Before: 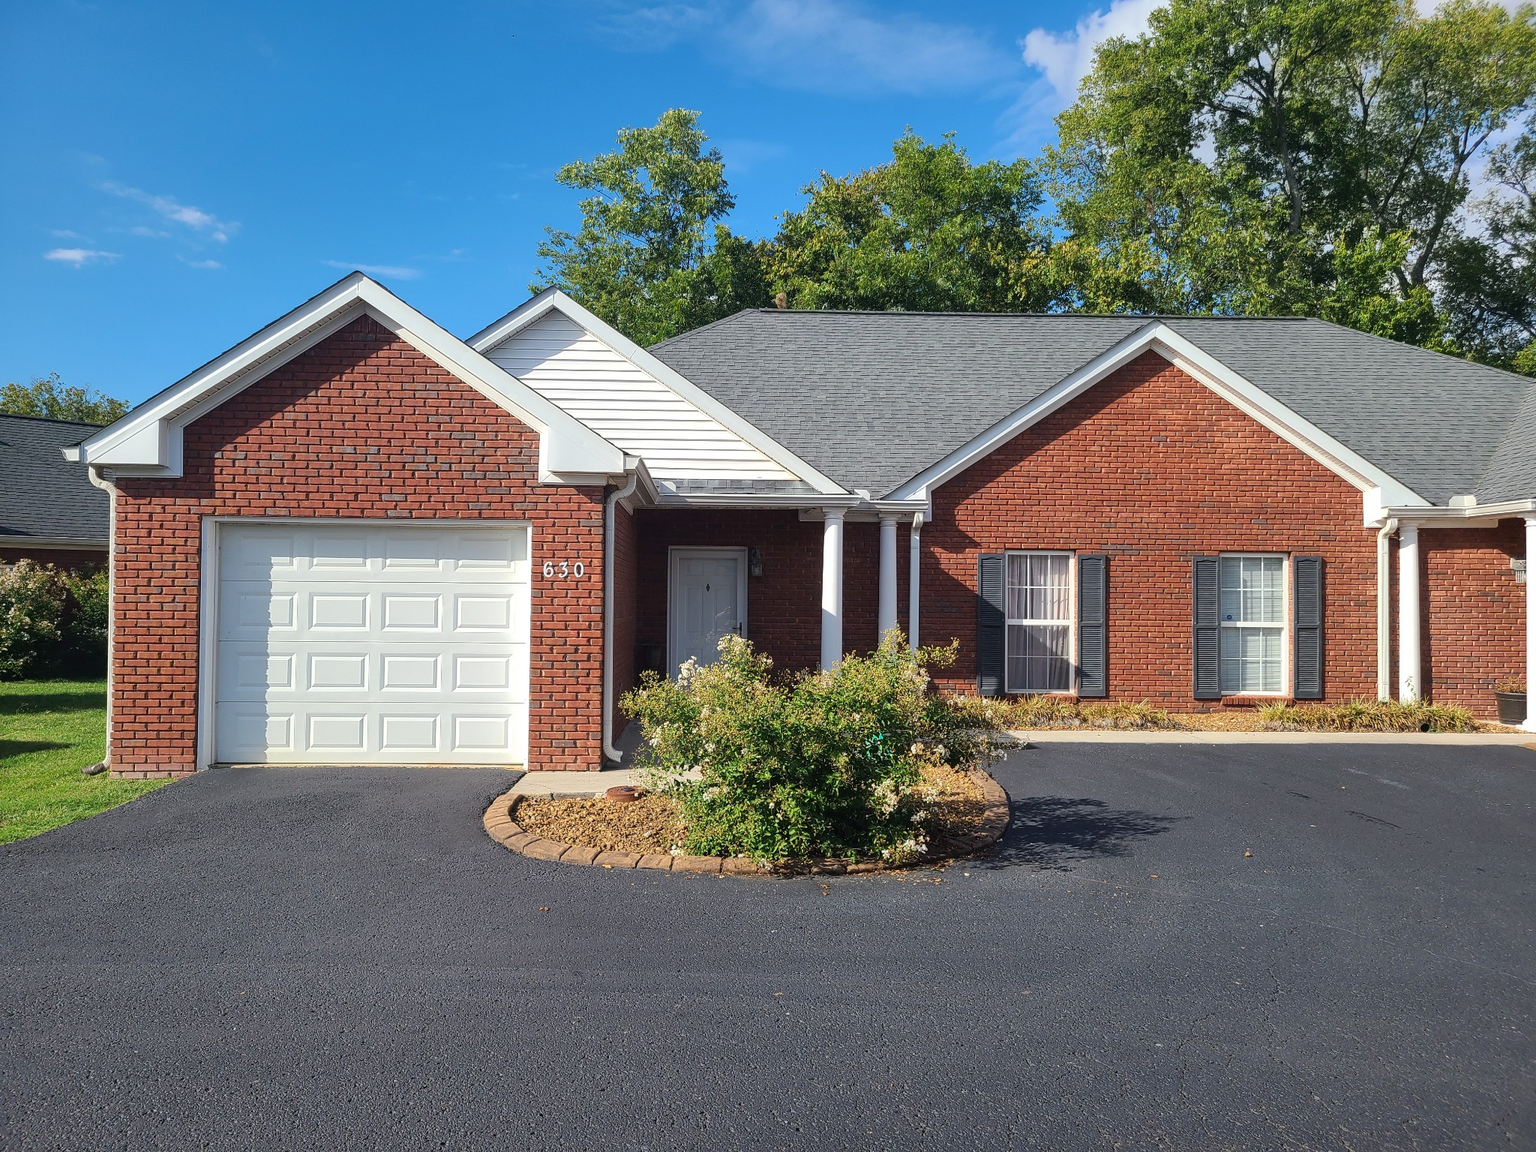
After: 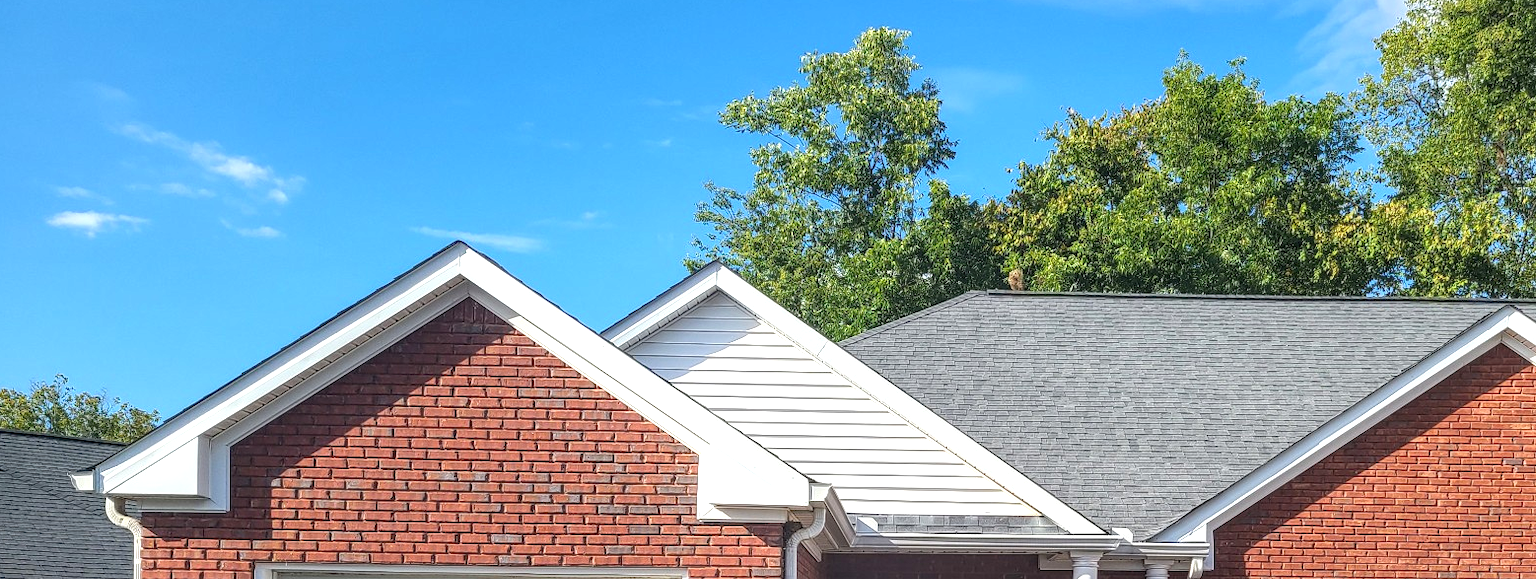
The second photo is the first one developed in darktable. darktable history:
color zones: curves: ch0 [(0.224, 0.526) (0.75, 0.5)]; ch1 [(0.055, 0.526) (0.224, 0.761) (0.377, 0.526) (0.75, 0.5)], mix -91.27%
local contrast: highlights 1%, shadows 7%, detail 133%
crop: left 0.58%, top 7.627%, right 23.318%, bottom 54.052%
exposure: black level correction 0, exposure 0.596 EV, compensate exposure bias true, compensate highlight preservation false
